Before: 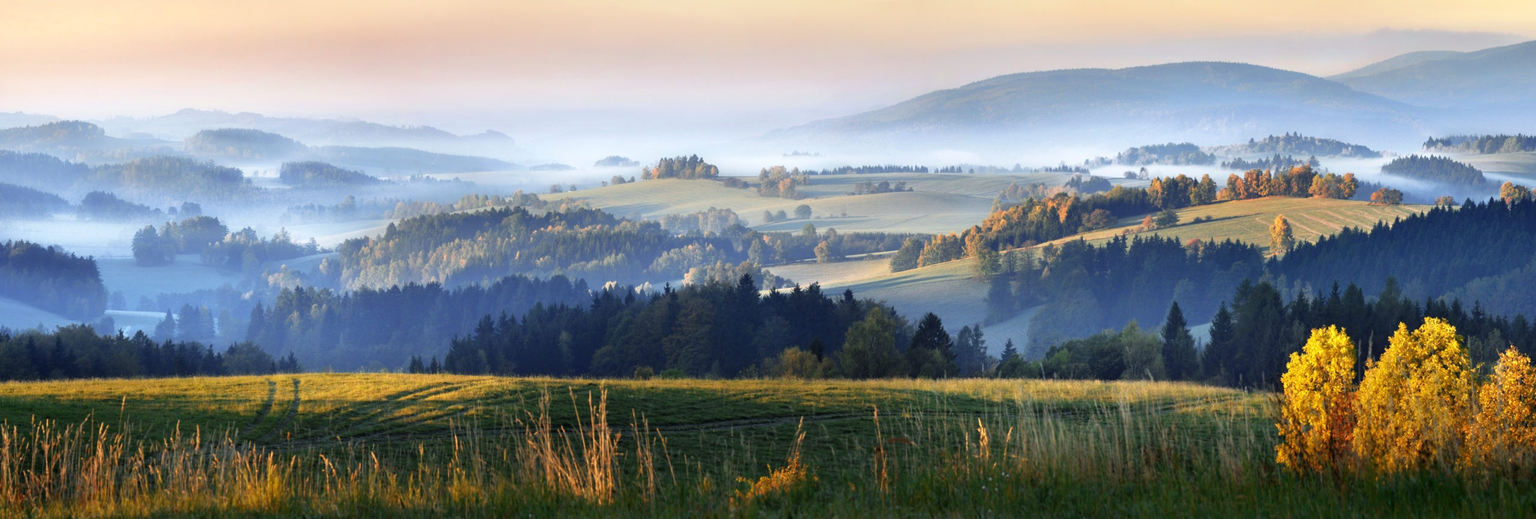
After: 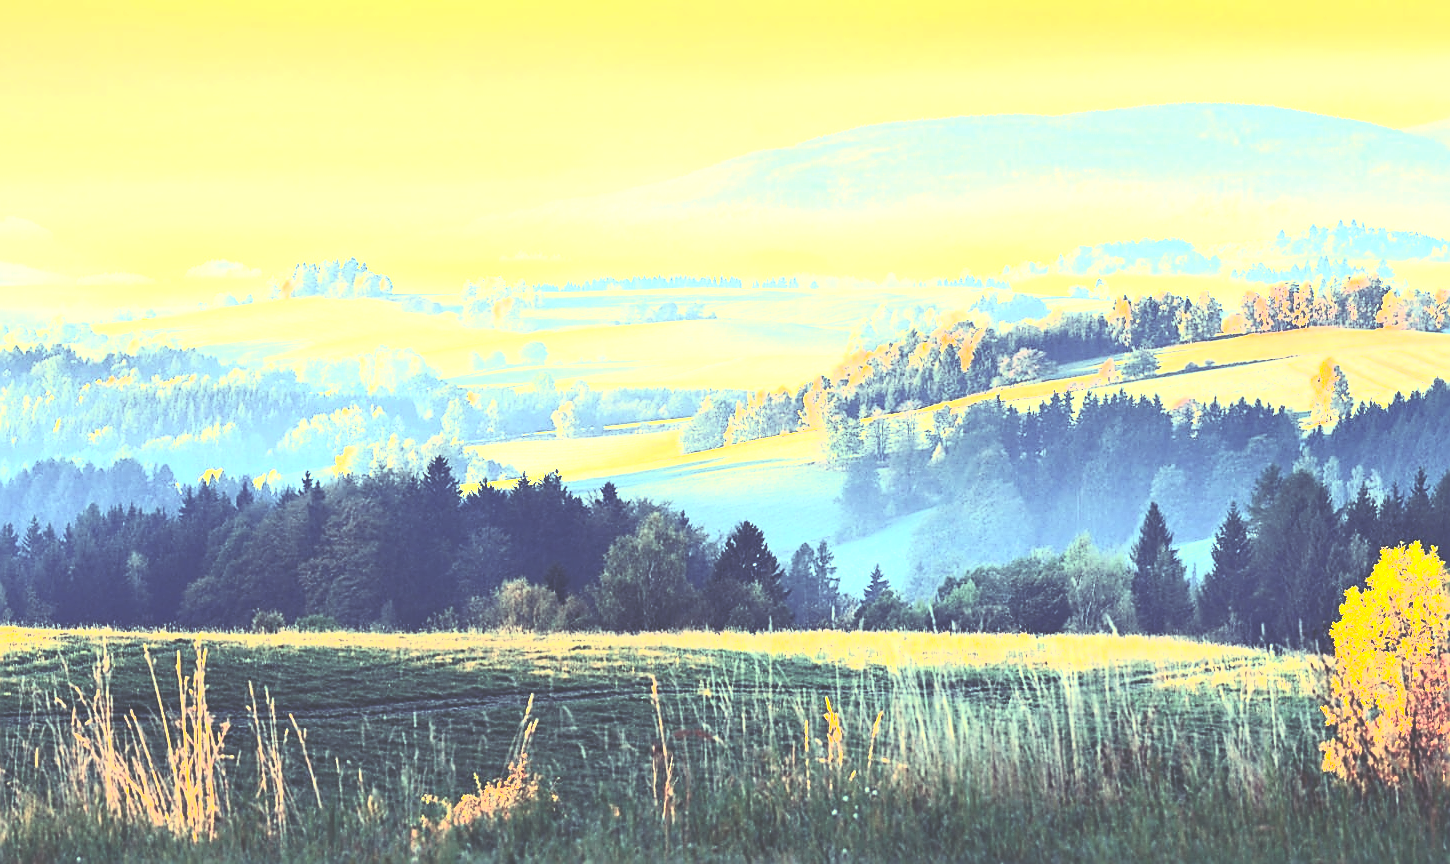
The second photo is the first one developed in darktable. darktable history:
contrast brightness saturation: contrast 0.43, brightness 0.56, saturation -0.19
crop: left 31.458%, top 0%, right 11.876%
exposure: black level correction 0, exposure 1.5 EV, compensate exposure bias true, compensate highlight preservation false
sharpen: radius 1.4, amount 1.25, threshold 0.7
white balance: red 1.08, blue 0.791
rgb curve: curves: ch0 [(0, 0.186) (0.314, 0.284) (0.576, 0.466) (0.805, 0.691) (0.936, 0.886)]; ch1 [(0, 0.186) (0.314, 0.284) (0.581, 0.534) (0.771, 0.746) (0.936, 0.958)]; ch2 [(0, 0.216) (0.275, 0.39) (1, 1)], mode RGB, independent channels, compensate middle gray true, preserve colors none
